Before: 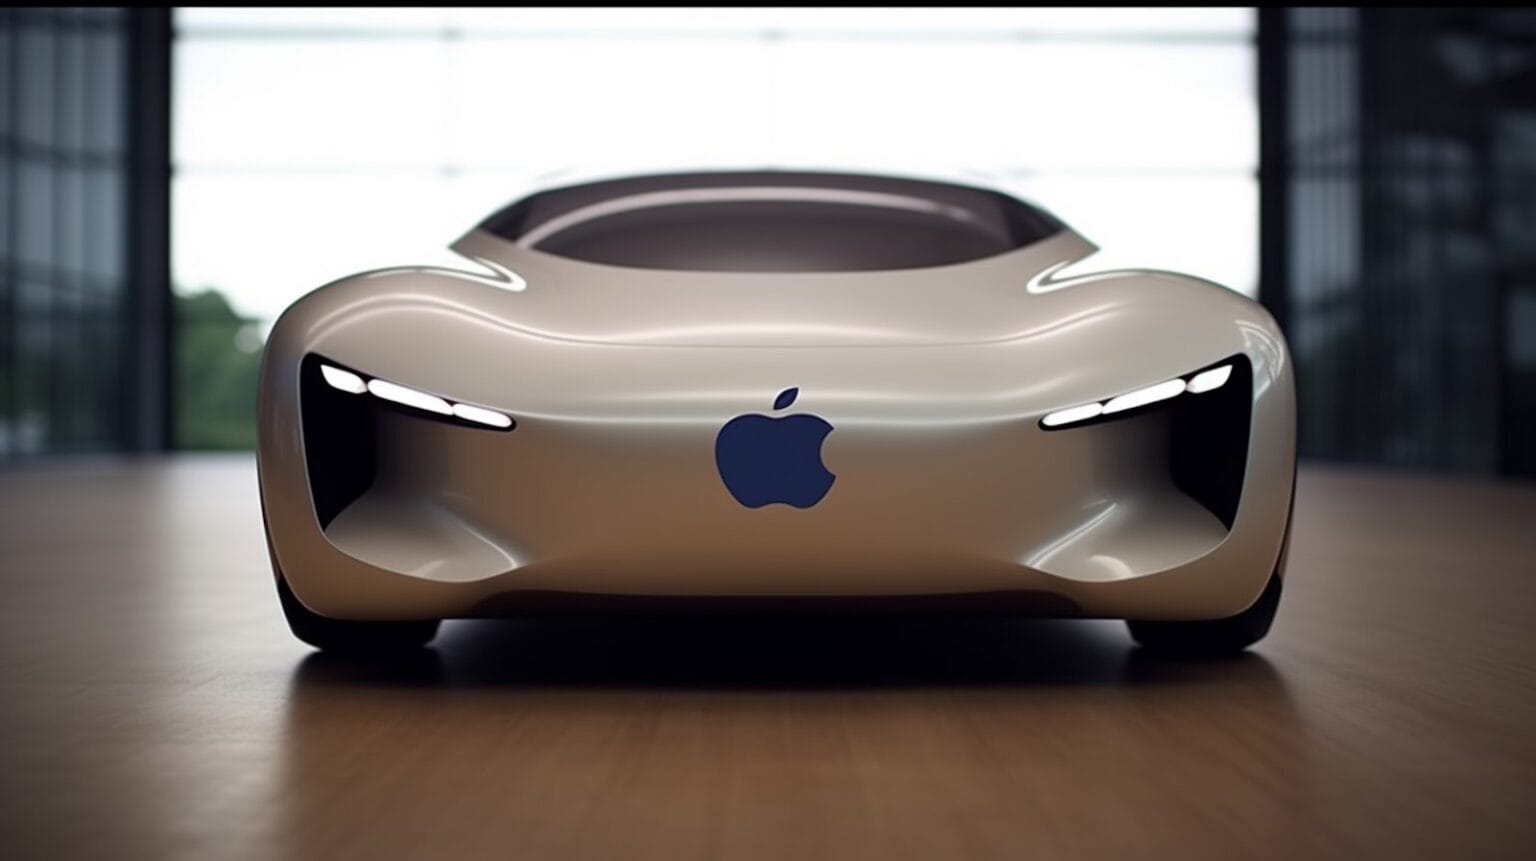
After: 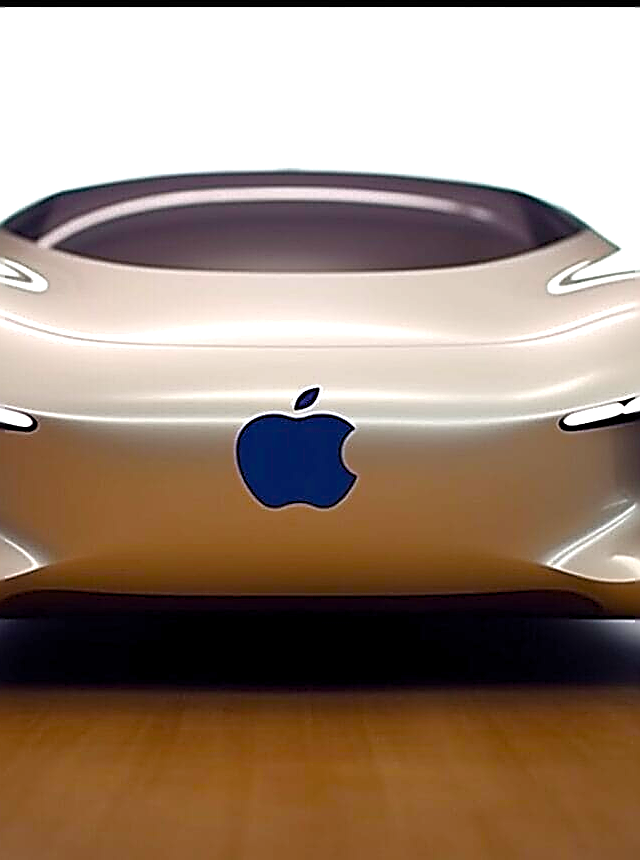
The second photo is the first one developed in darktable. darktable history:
sharpen: amount 1.861
crop: left 31.229%, right 27.105%
color balance rgb: linear chroma grading › shadows -2.2%, linear chroma grading › highlights -15%, linear chroma grading › global chroma -10%, linear chroma grading › mid-tones -10%, perceptual saturation grading › global saturation 45%, perceptual saturation grading › highlights -50%, perceptual saturation grading › shadows 30%, perceptual brilliance grading › global brilliance 18%, global vibrance 45%
